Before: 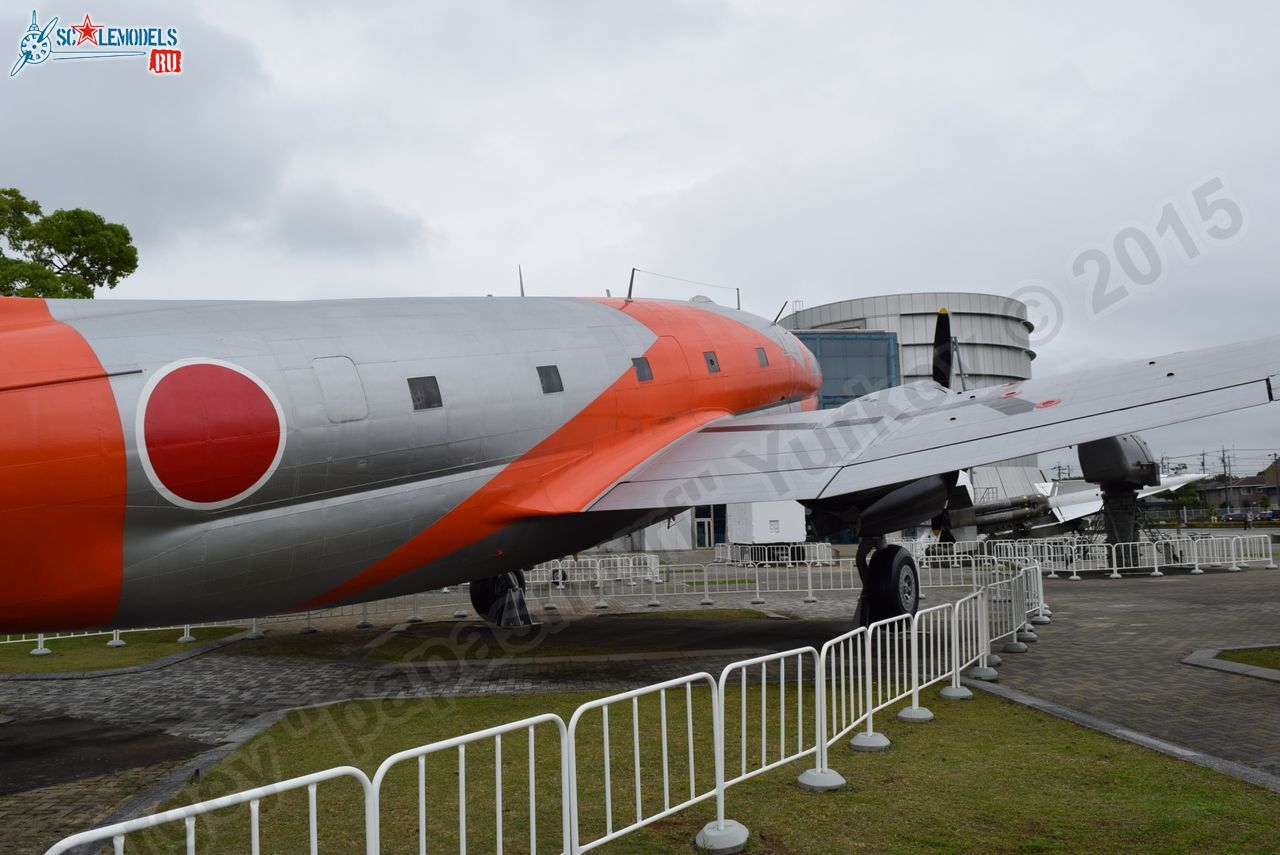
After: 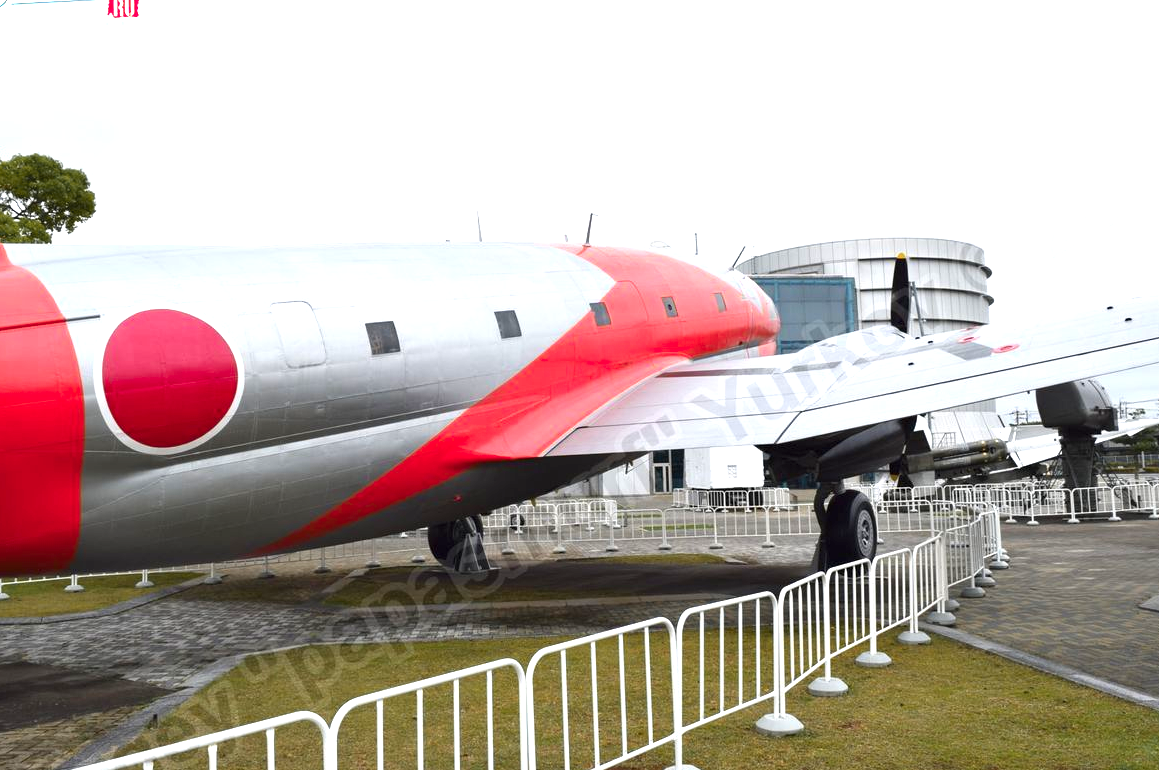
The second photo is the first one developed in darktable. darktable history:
exposure: exposure 1.261 EV, compensate highlight preservation false
color zones: curves: ch1 [(0.29, 0.492) (0.373, 0.185) (0.509, 0.481)]; ch2 [(0.25, 0.462) (0.749, 0.457)]
crop: left 3.305%, top 6.521%, right 6.123%, bottom 3.315%
